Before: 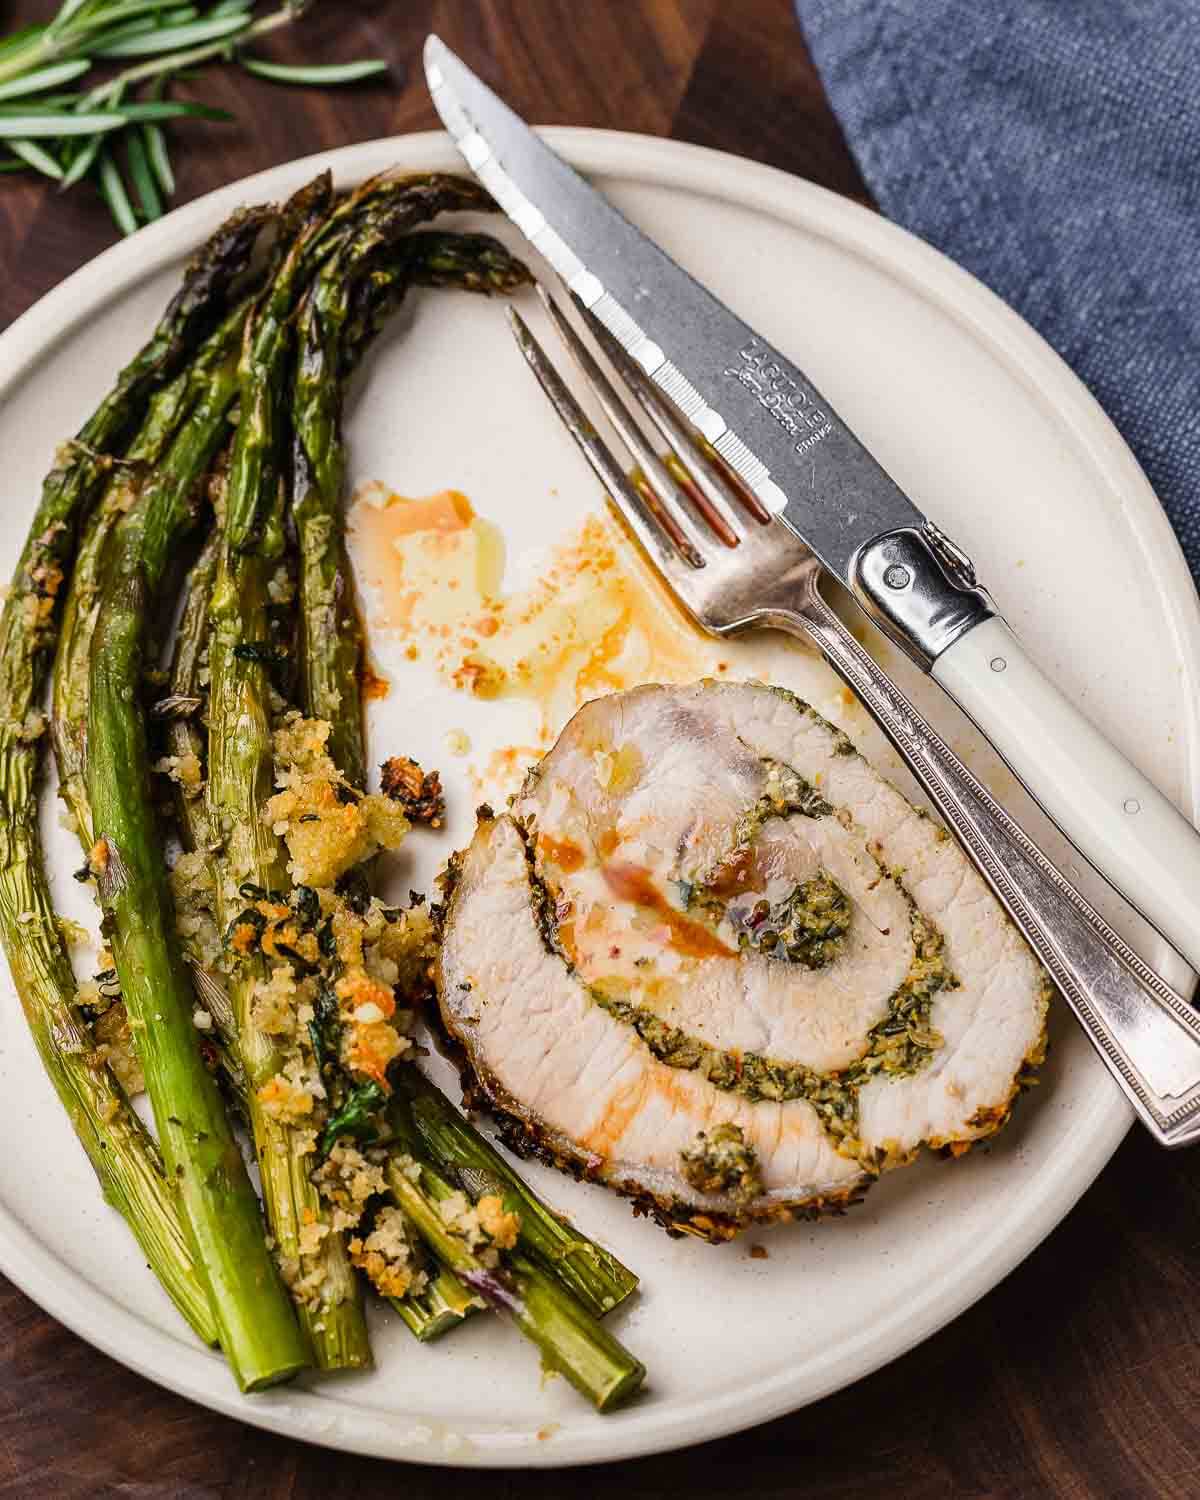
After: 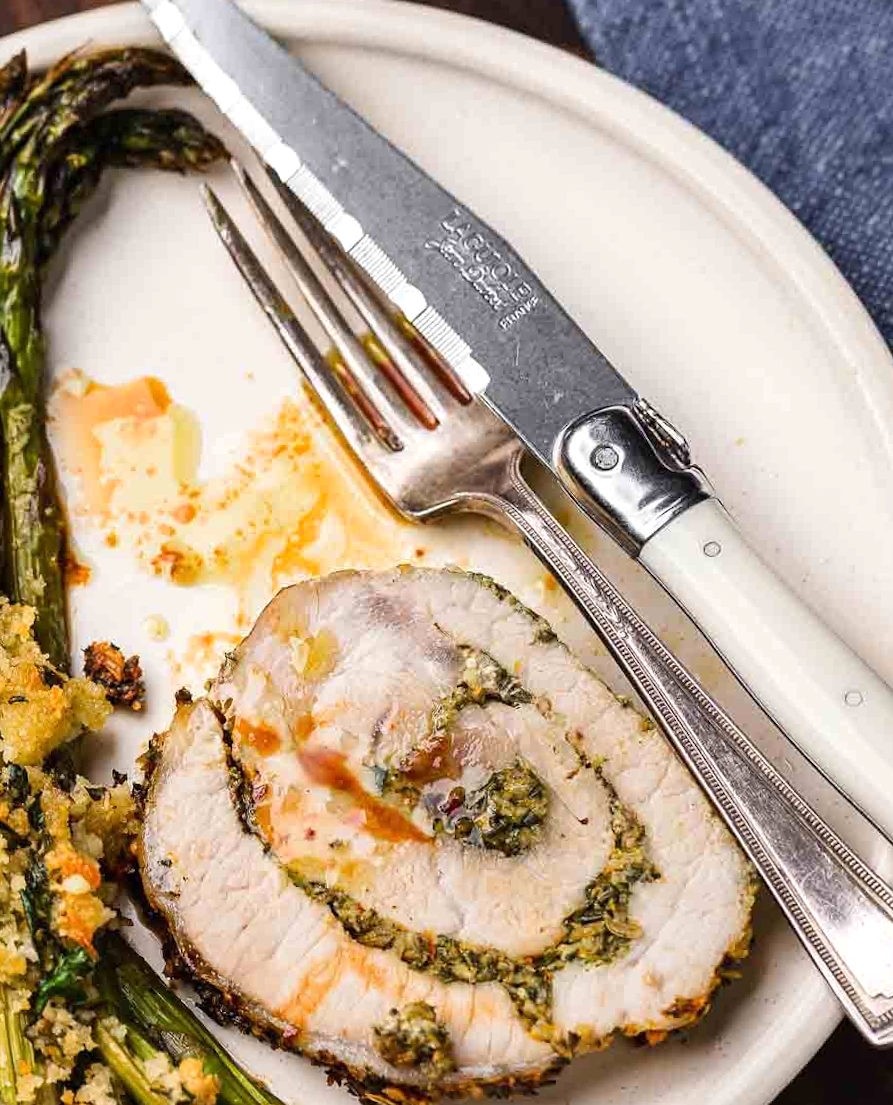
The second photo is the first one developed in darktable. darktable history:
base curve: exposure shift 0, preserve colors none
rotate and perspective: rotation 0.062°, lens shift (vertical) 0.115, lens shift (horizontal) -0.133, crop left 0.047, crop right 0.94, crop top 0.061, crop bottom 0.94
crop and rotate: left 20.74%, top 7.912%, right 0.375%, bottom 13.378%
exposure: exposure 0.191 EV, compensate highlight preservation false
